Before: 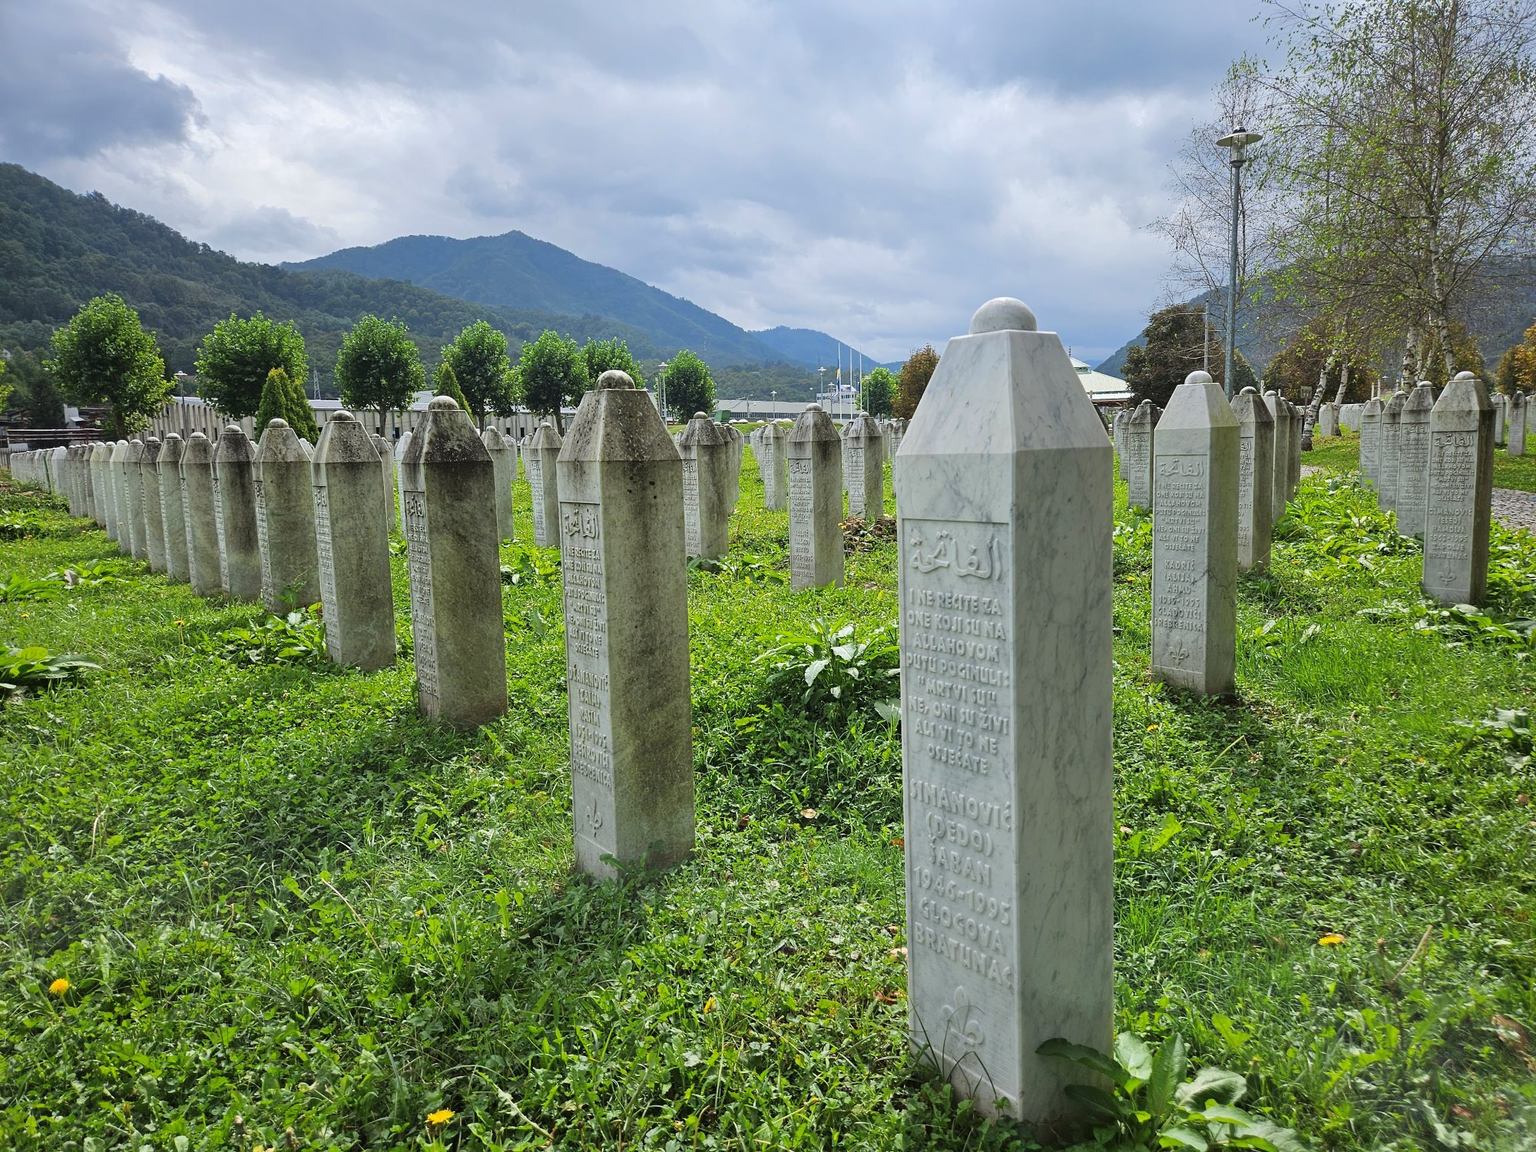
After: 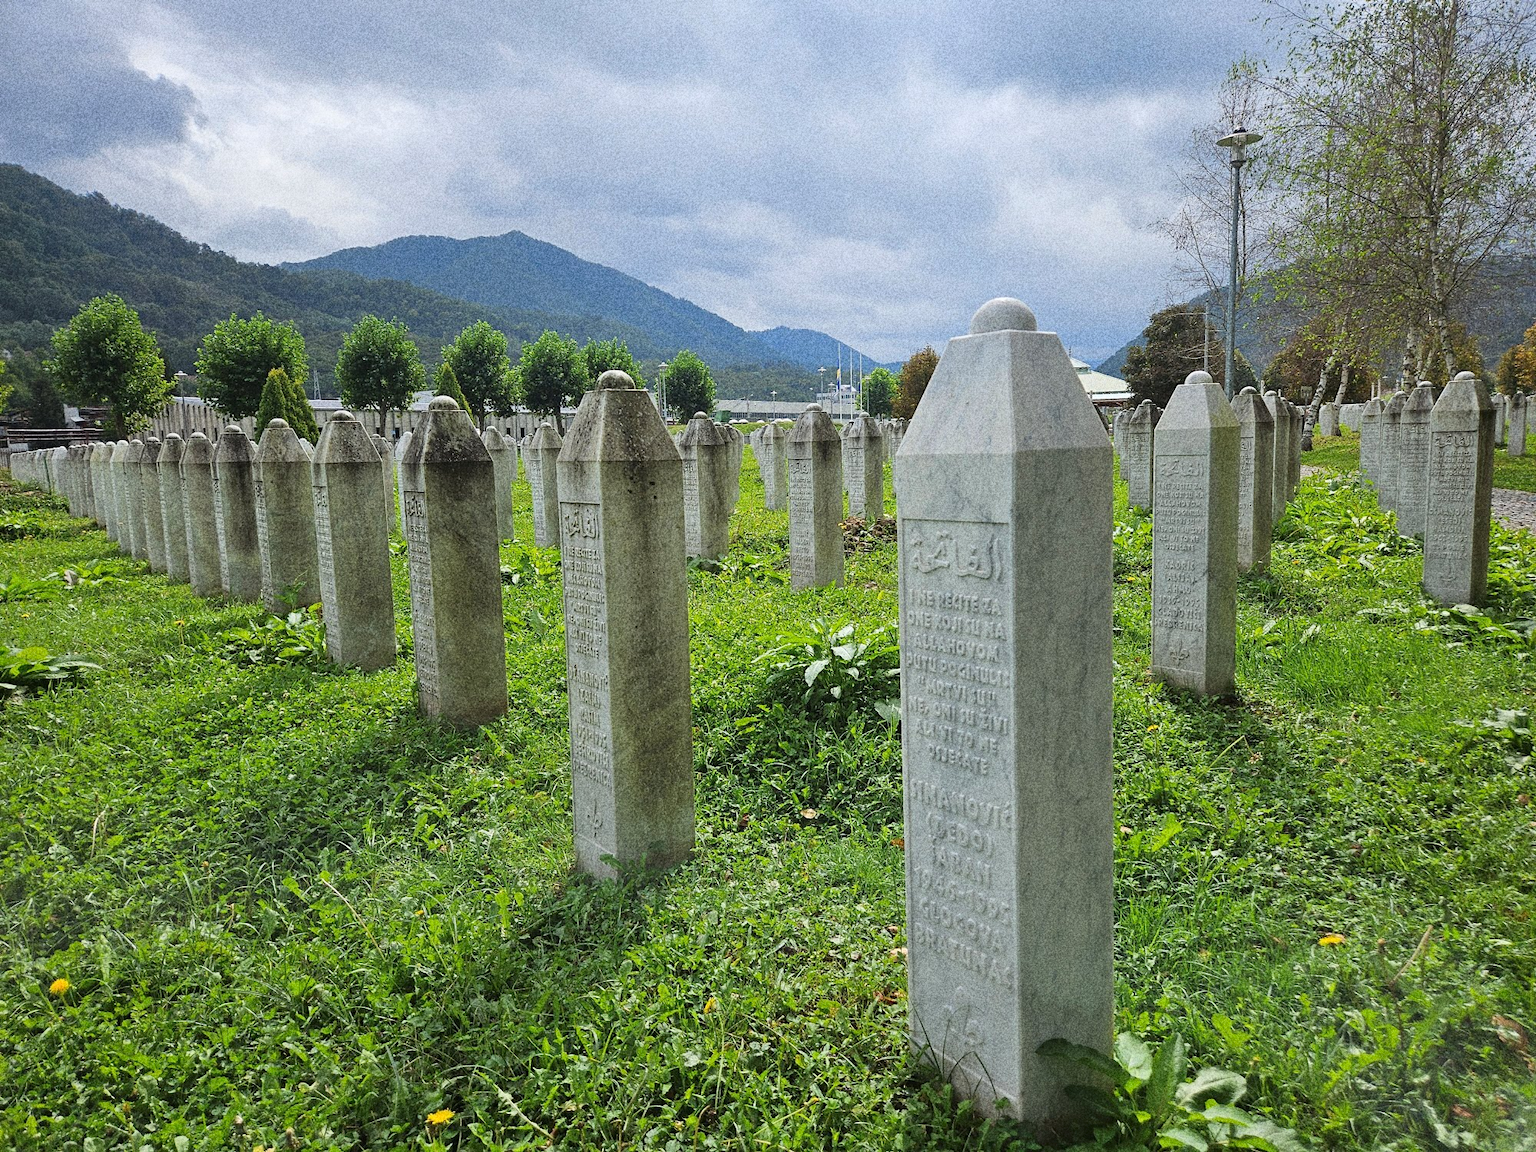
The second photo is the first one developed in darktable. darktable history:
grain: coarseness 10.62 ISO, strength 55.56%
